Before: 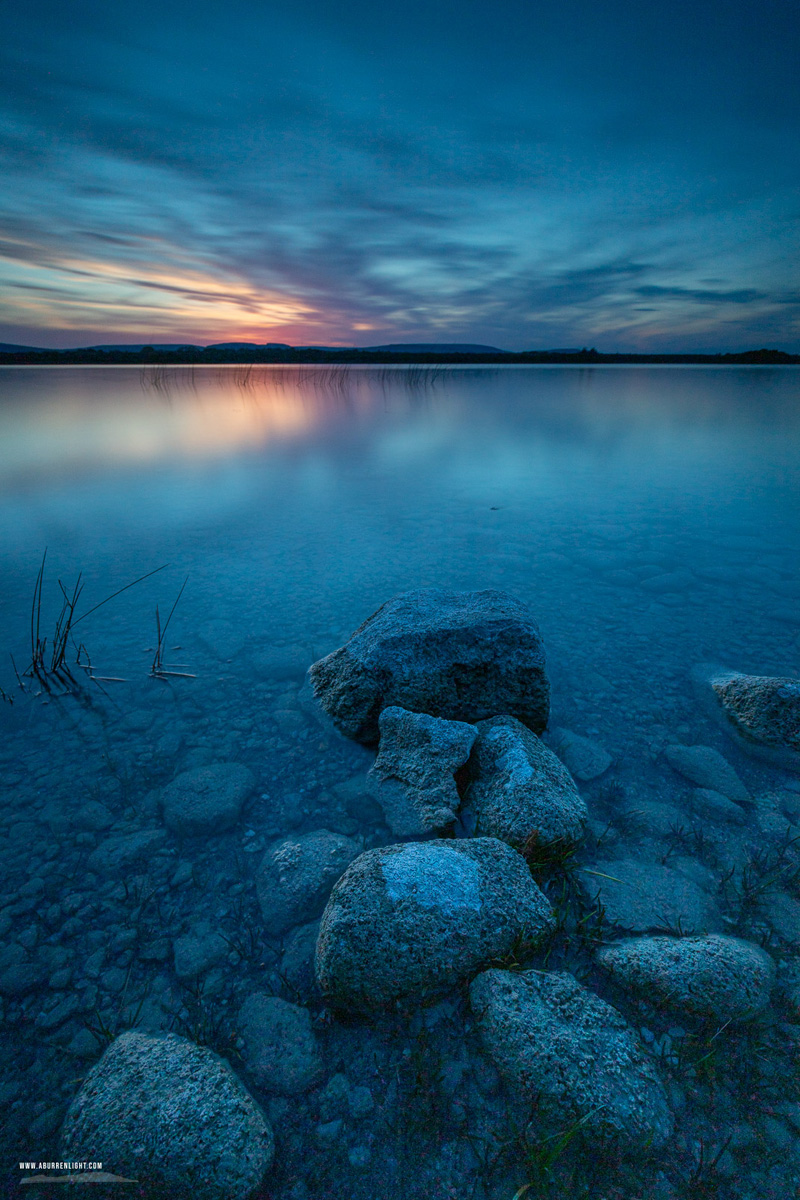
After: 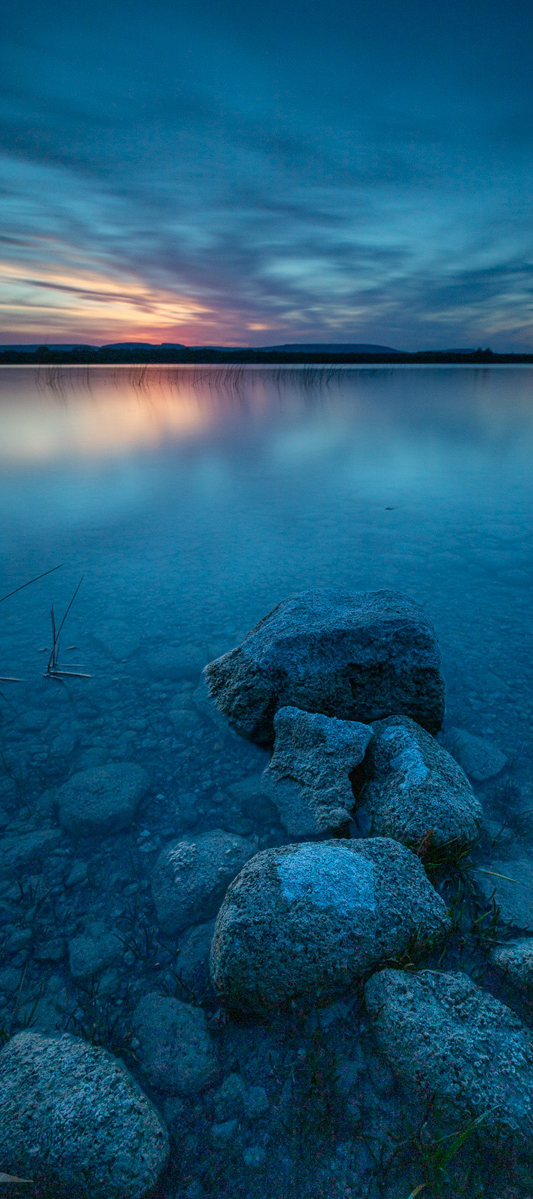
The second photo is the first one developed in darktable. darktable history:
crop and rotate: left 13.33%, right 19.971%
